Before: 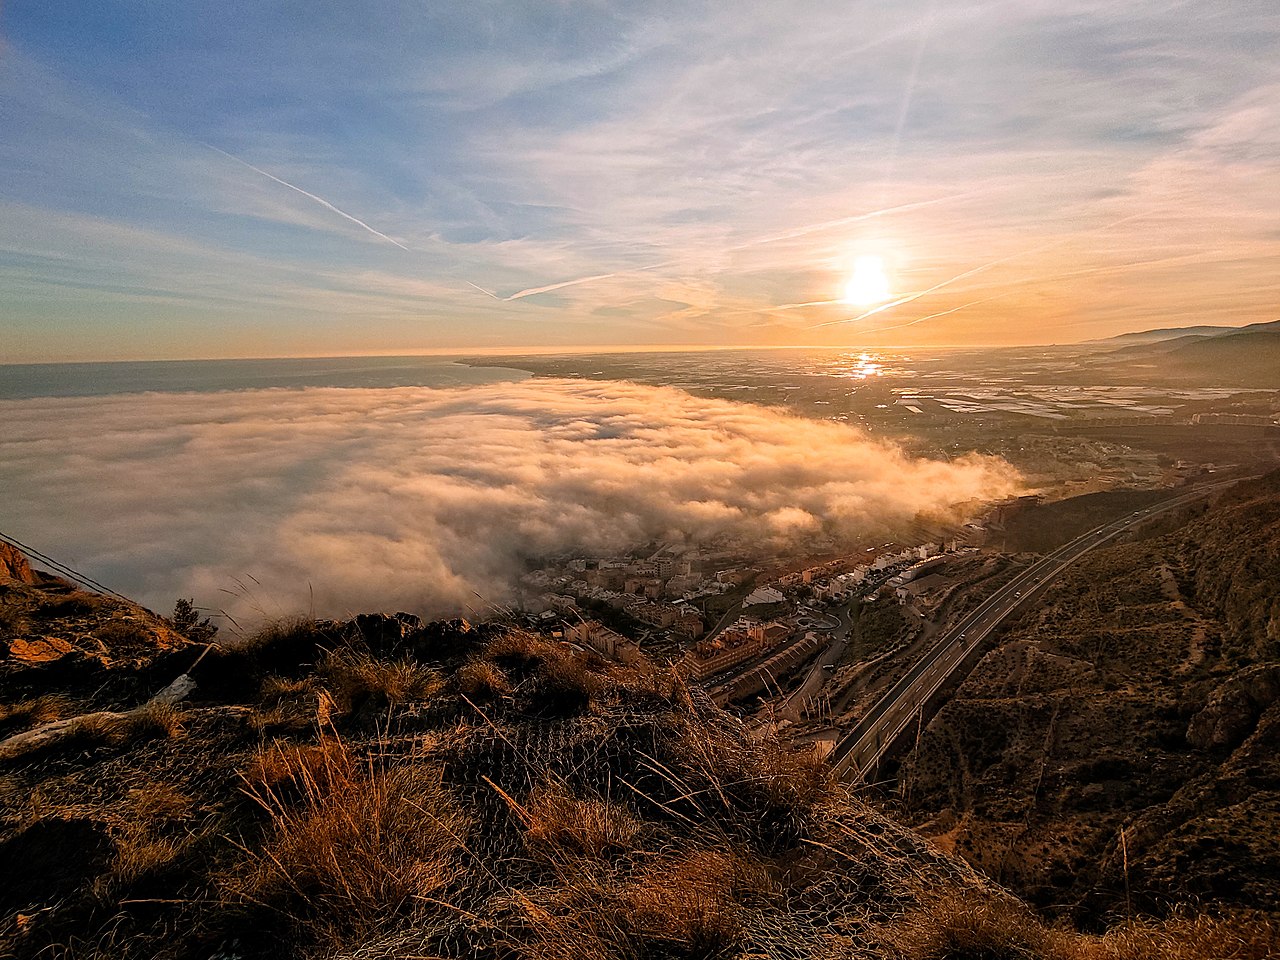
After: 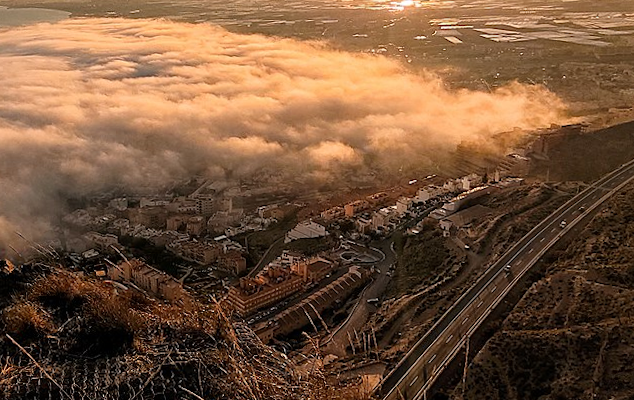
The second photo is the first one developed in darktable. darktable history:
rotate and perspective: rotation -1.32°, lens shift (horizontal) -0.031, crop left 0.015, crop right 0.985, crop top 0.047, crop bottom 0.982
crop: left 35.03%, top 36.625%, right 14.663%, bottom 20.057%
